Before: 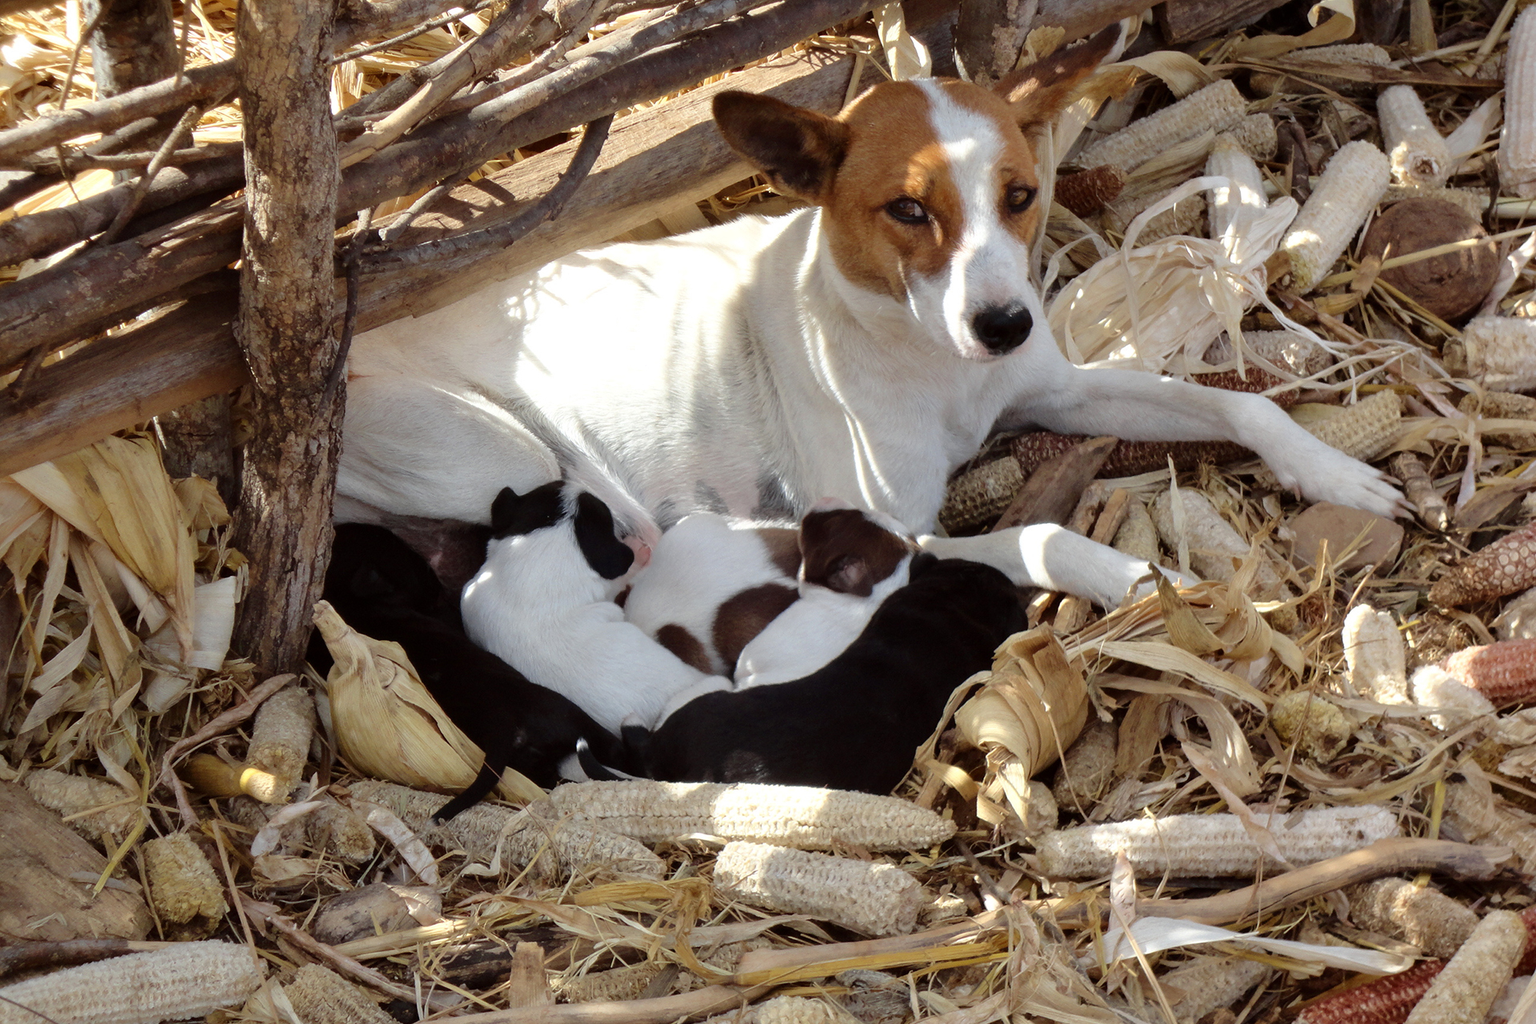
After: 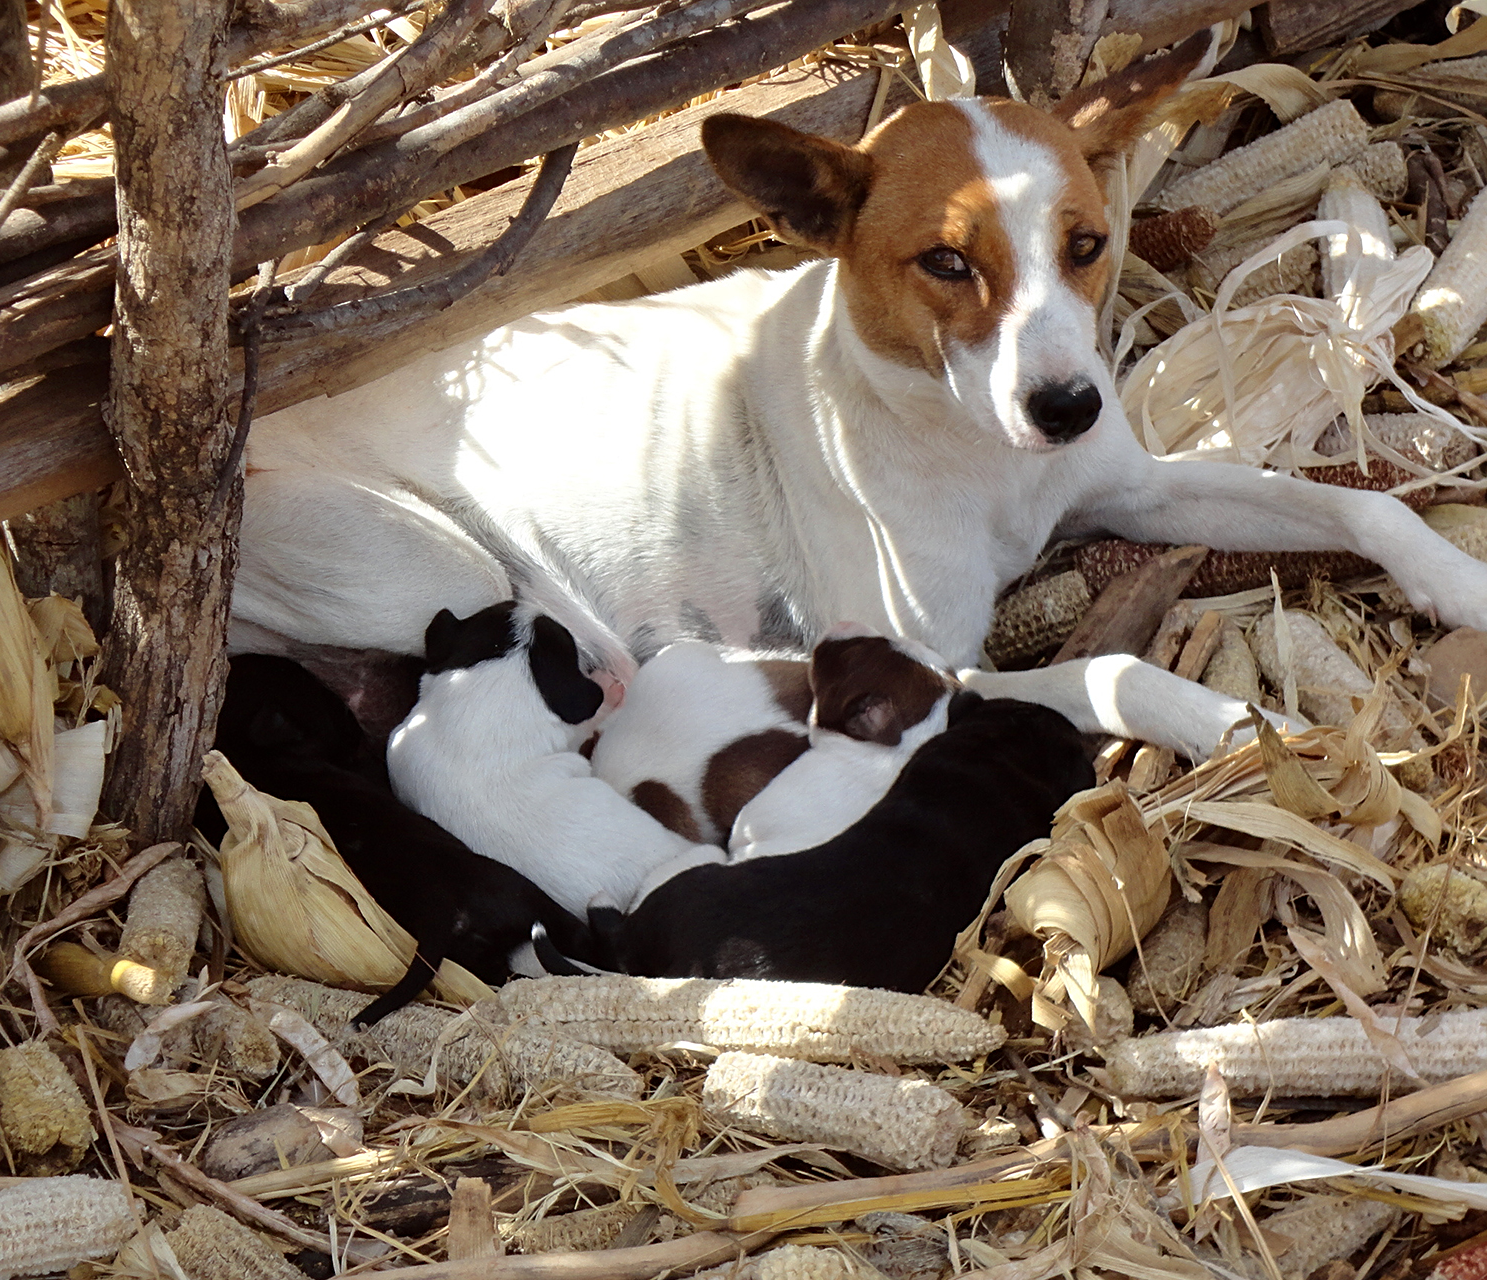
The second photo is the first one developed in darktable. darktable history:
crop: left 9.871%, right 12.648%
sharpen: radius 2.495, amount 0.341
